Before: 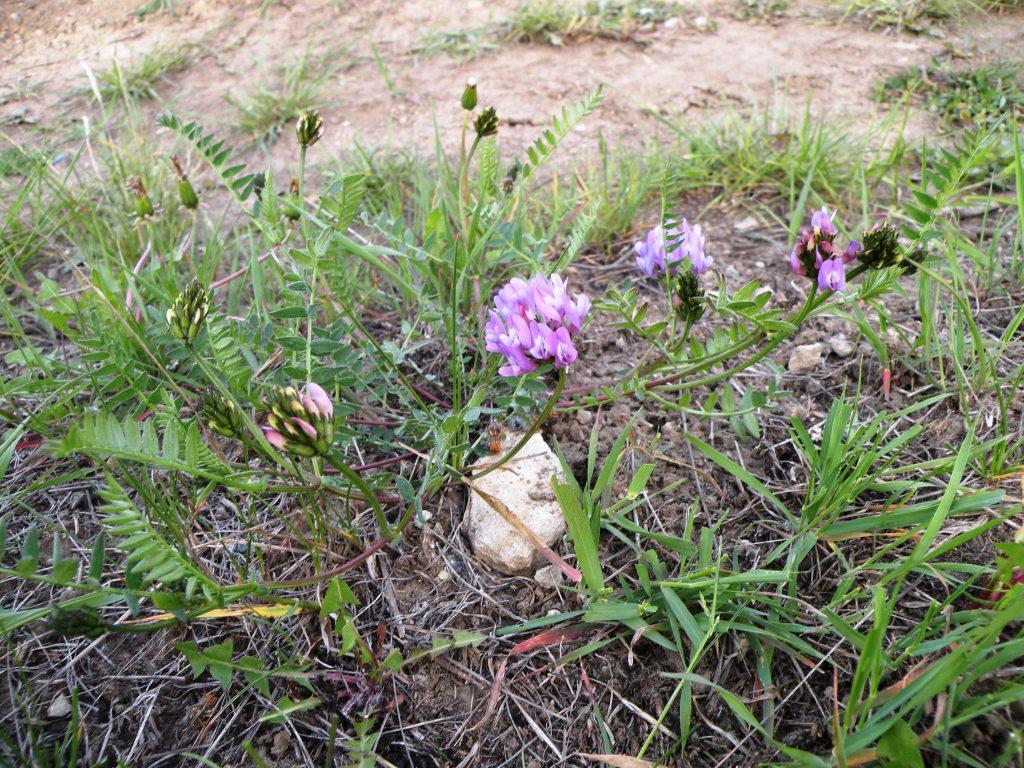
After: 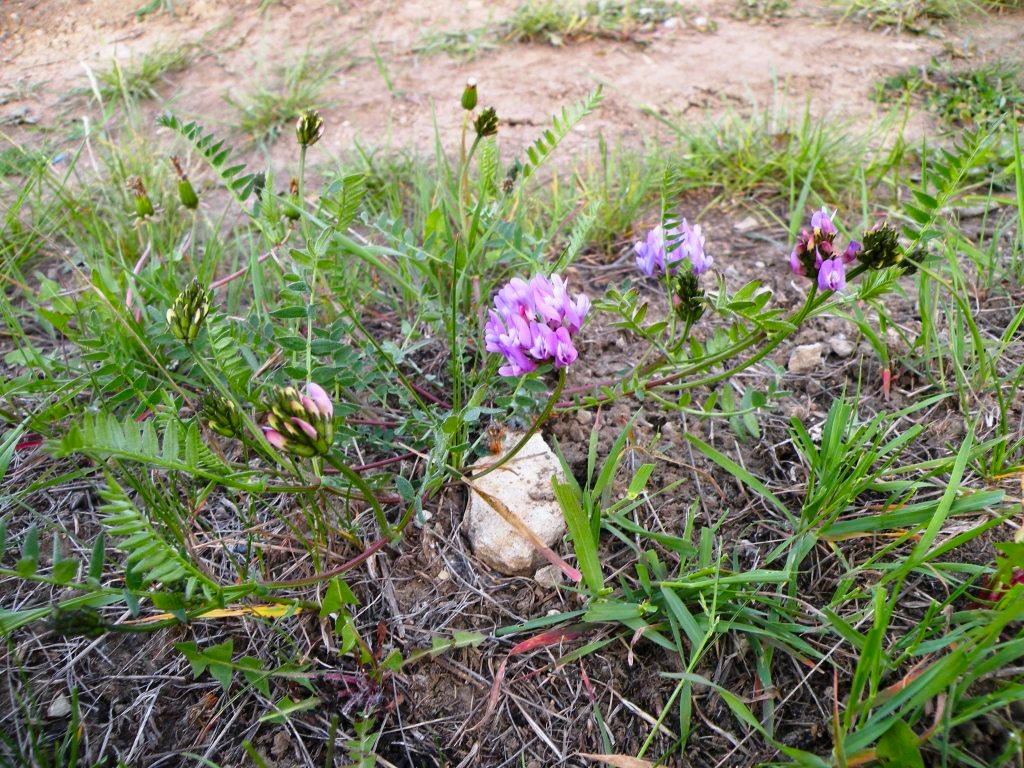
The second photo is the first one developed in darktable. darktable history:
color balance rgb "[intense colors]": linear chroma grading › shadows -8%, linear chroma grading › global chroma 10%, perceptual saturation grading › global saturation 2%, perceptual saturation grading › highlights -2%, perceptual saturation grading › mid-tones 4%, perceptual saturation grading › shadows 8%, perceptual brilliance grading › global brilliance 2%, perceptual brilliance grading › highlights -4%, global vibrance 16%, saturation formula JzAzBz (2021)
